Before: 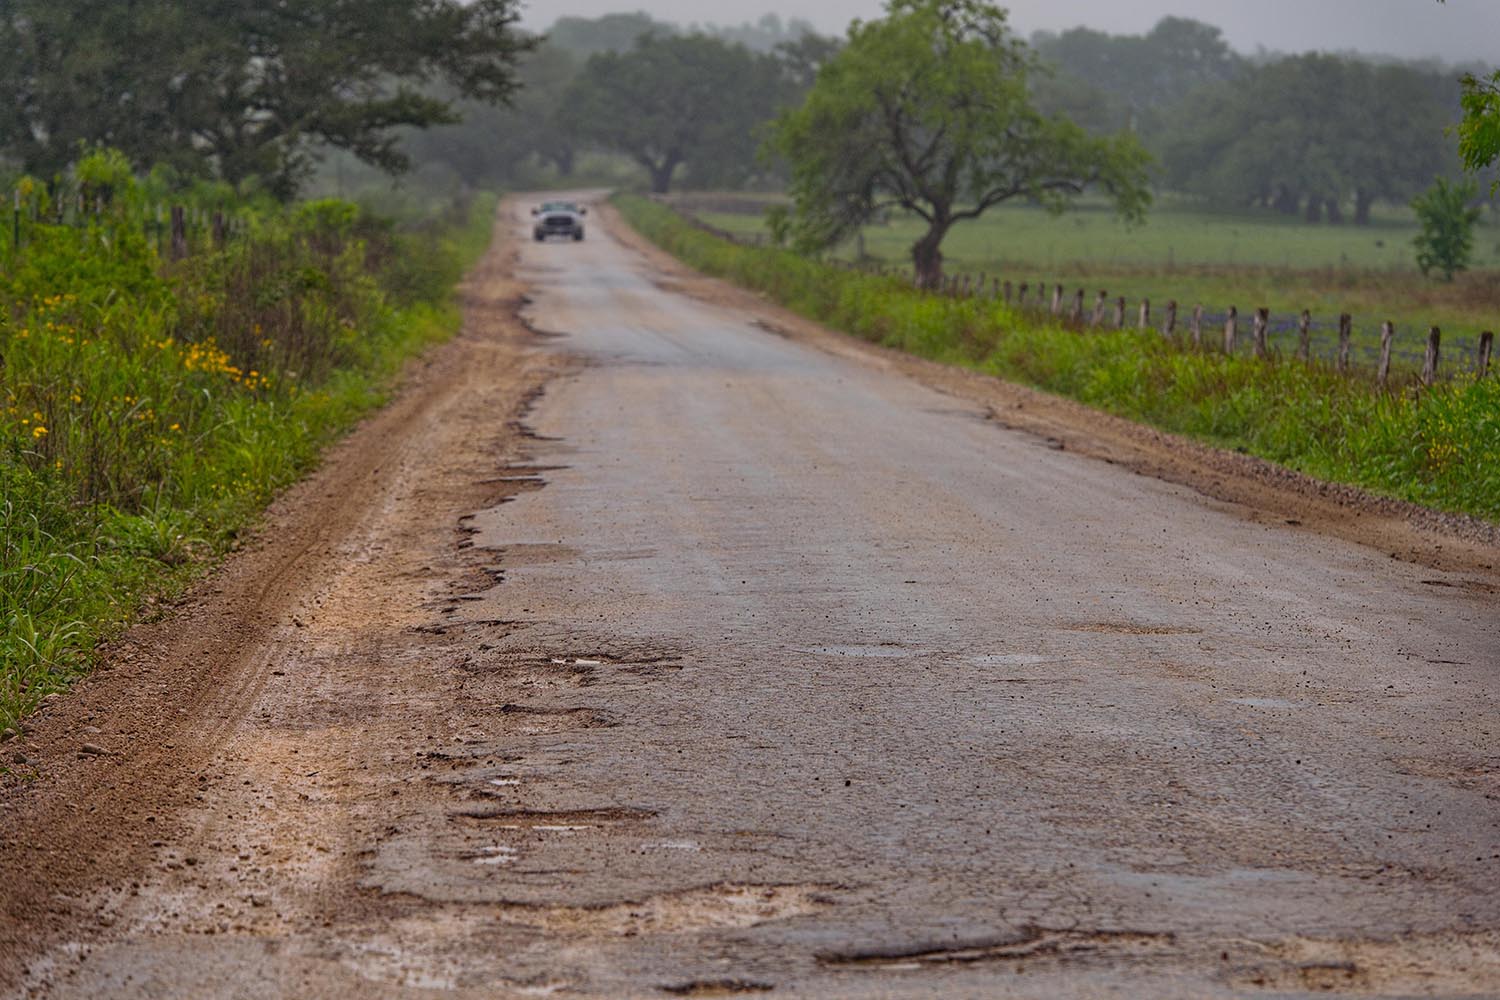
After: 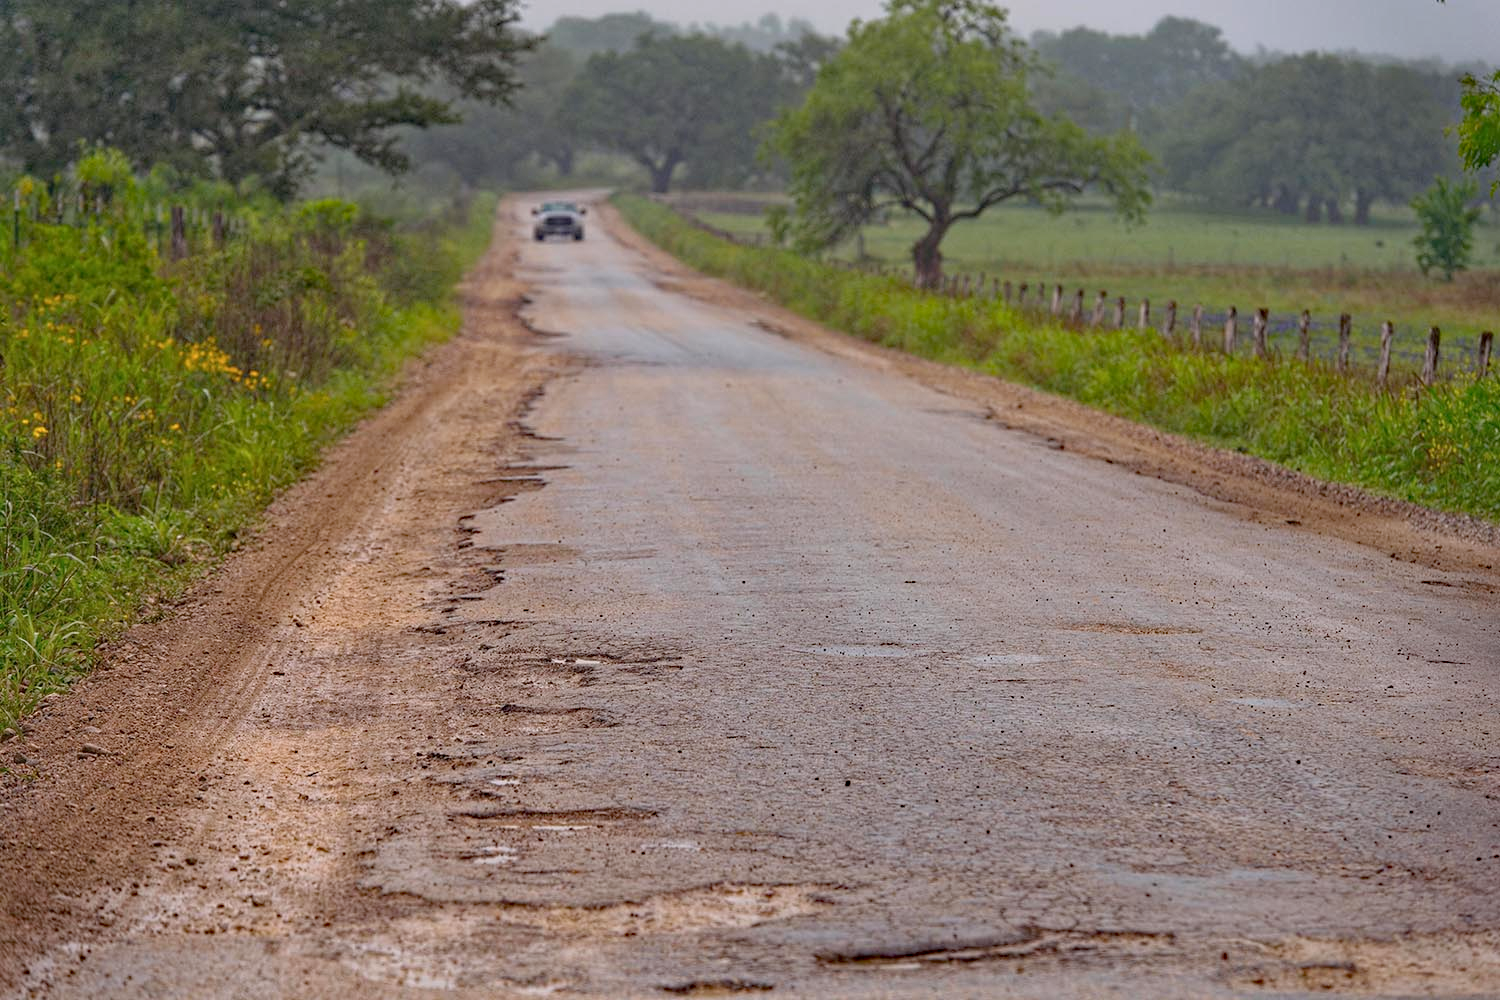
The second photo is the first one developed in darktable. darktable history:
haze removal: strength 0.29, distance 0.25, compatibility mode true, adaptive false
white balance: red 1.004, blue 1.024
